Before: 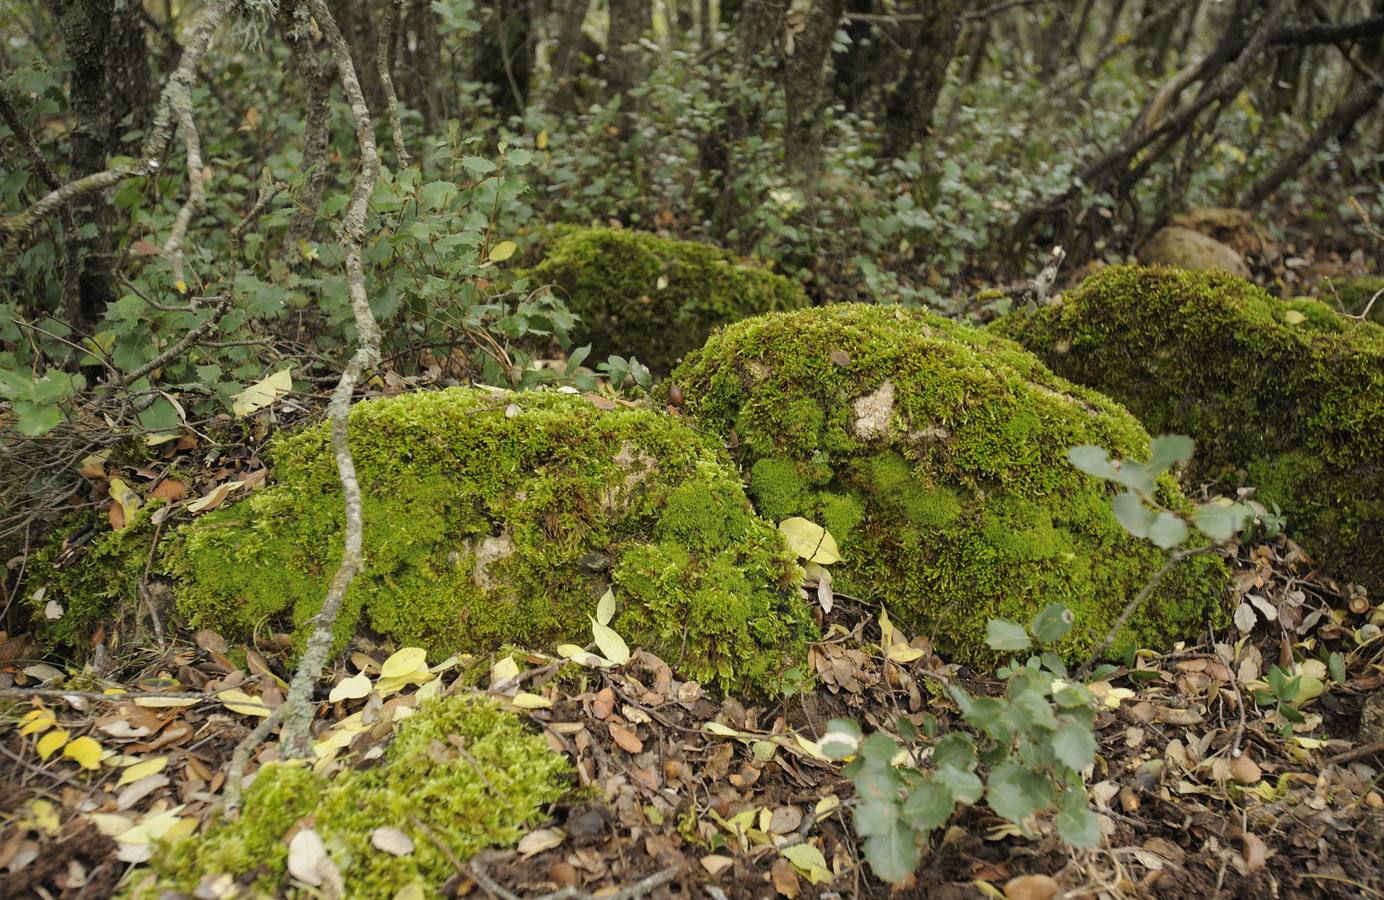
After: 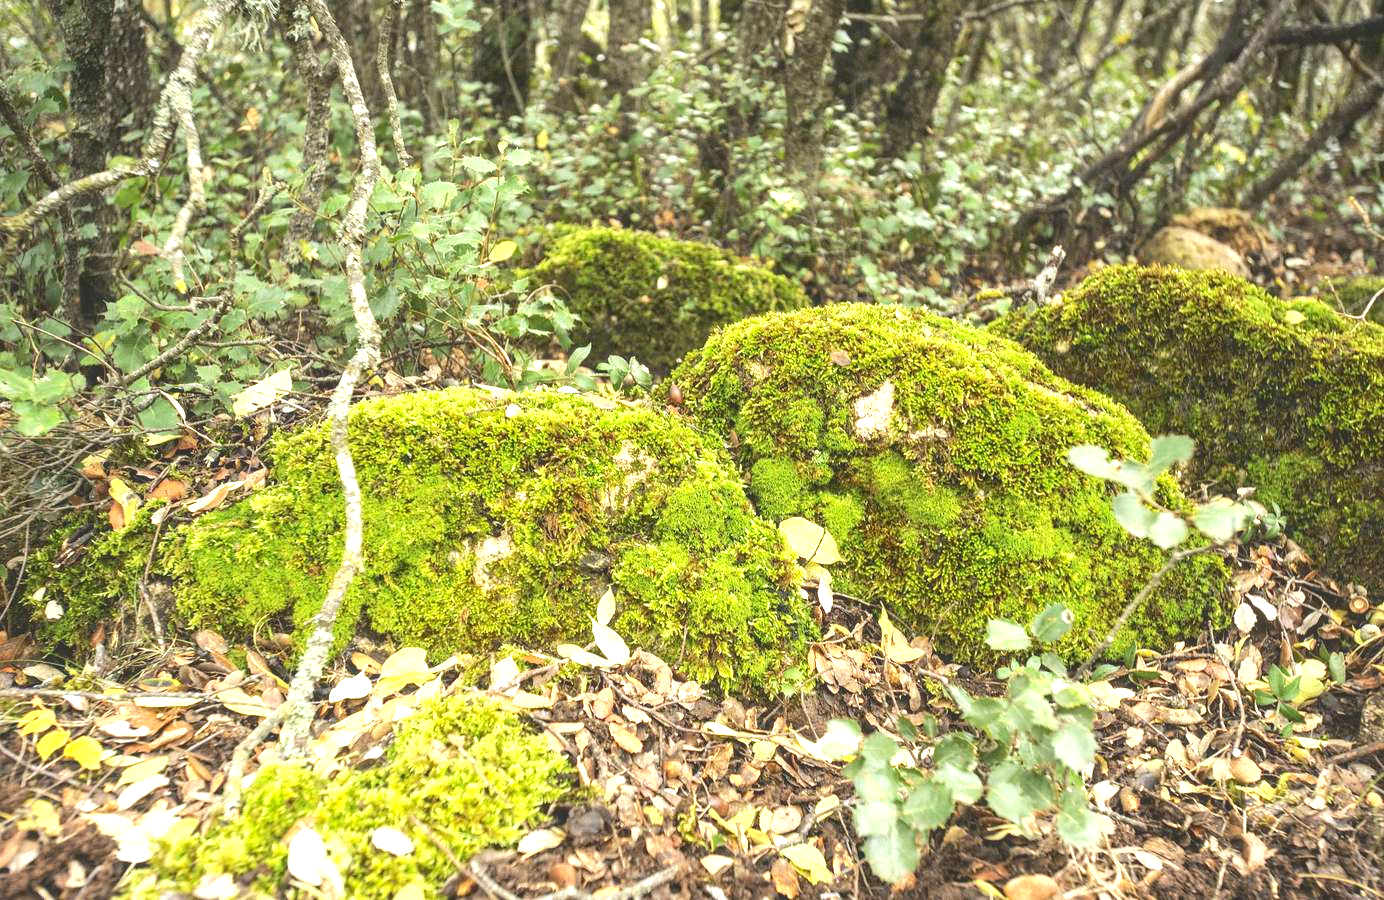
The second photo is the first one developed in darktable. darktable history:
exposure: black level correction 0.001, exposure 1.646 EV, compensate exposure bias true, compensate highlight preservation false
local contrast: on, module defaults
tone curve: curves: ch0 [(0, 0.211) (0.15, 0.25) (1, 0.953)], color space Lab, independent channels, preserve colors none
